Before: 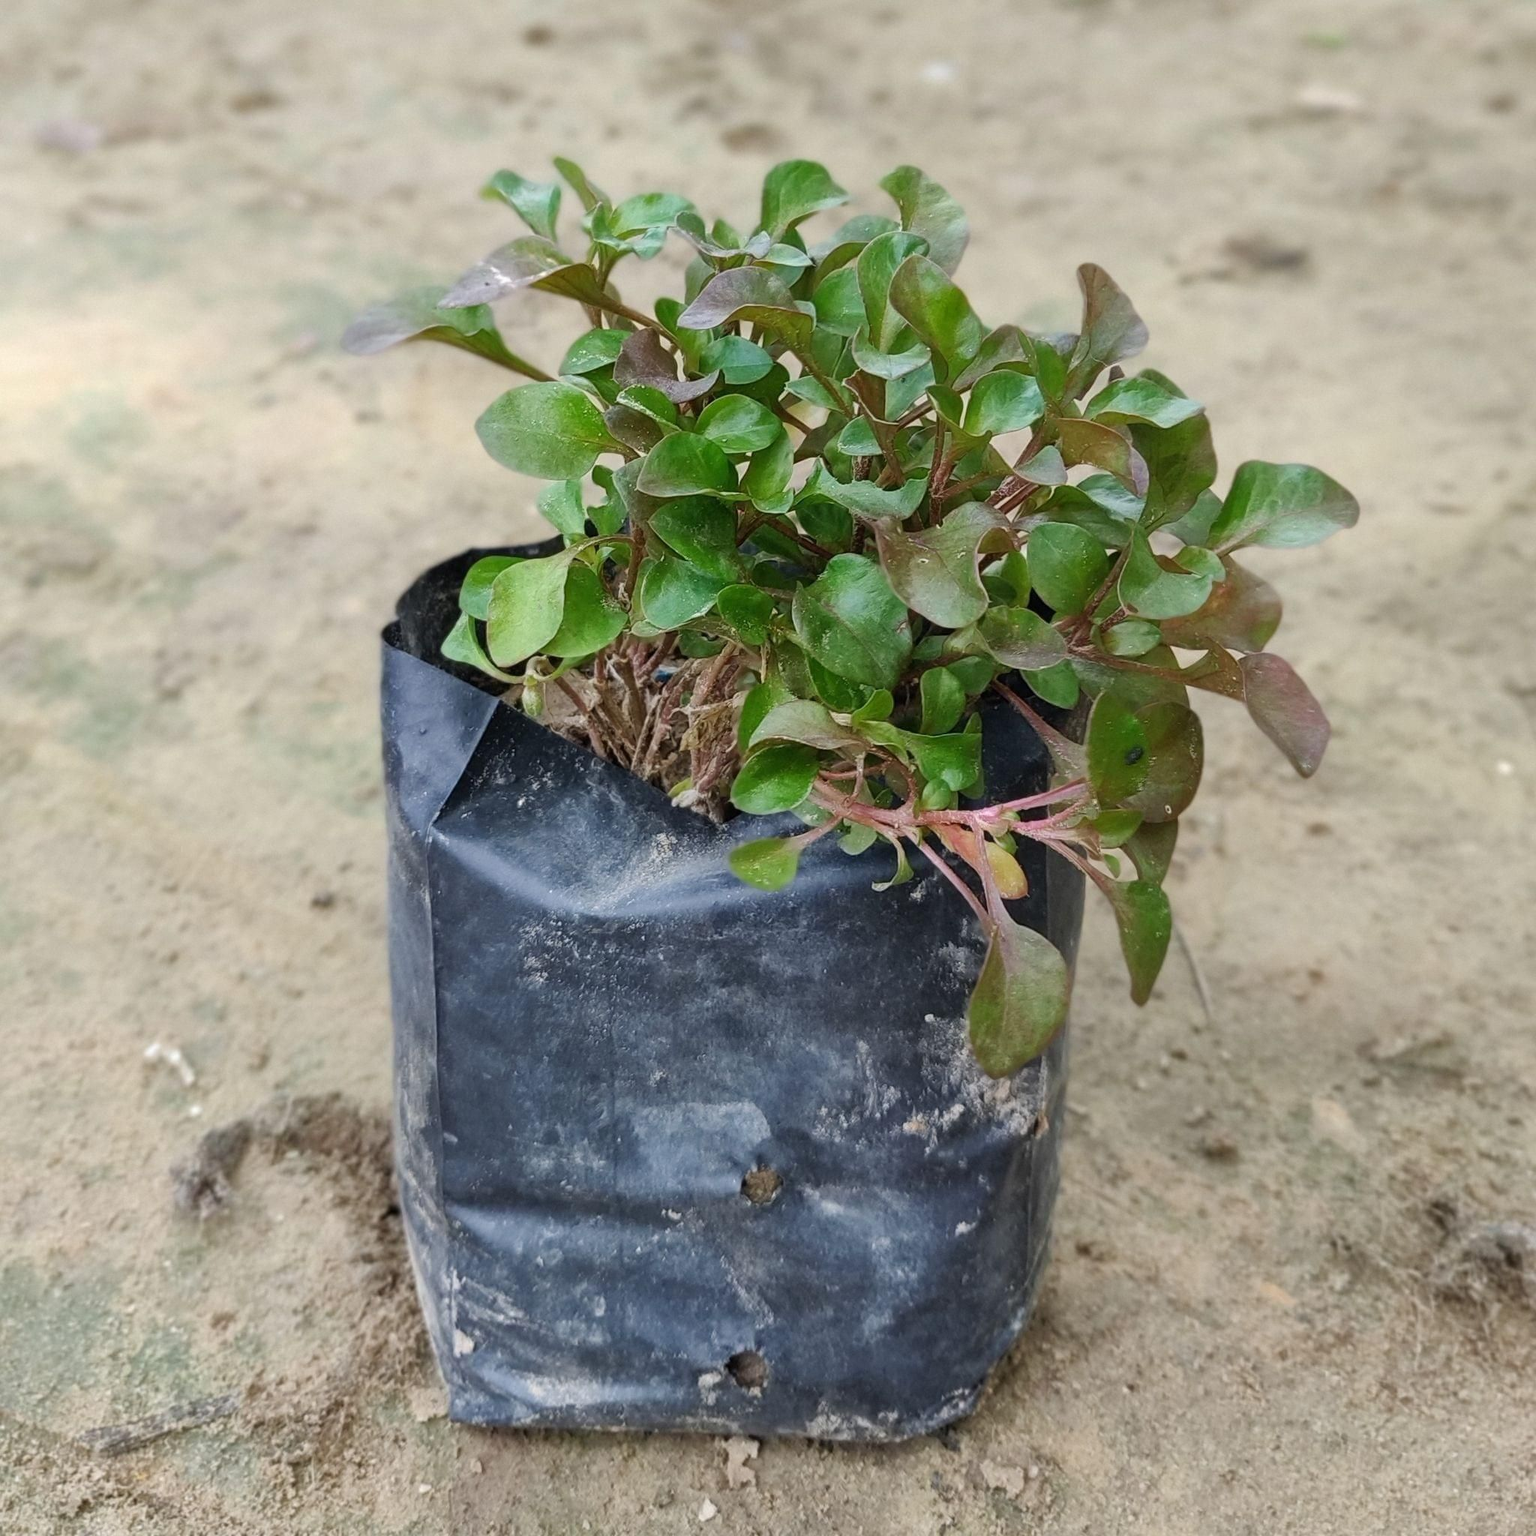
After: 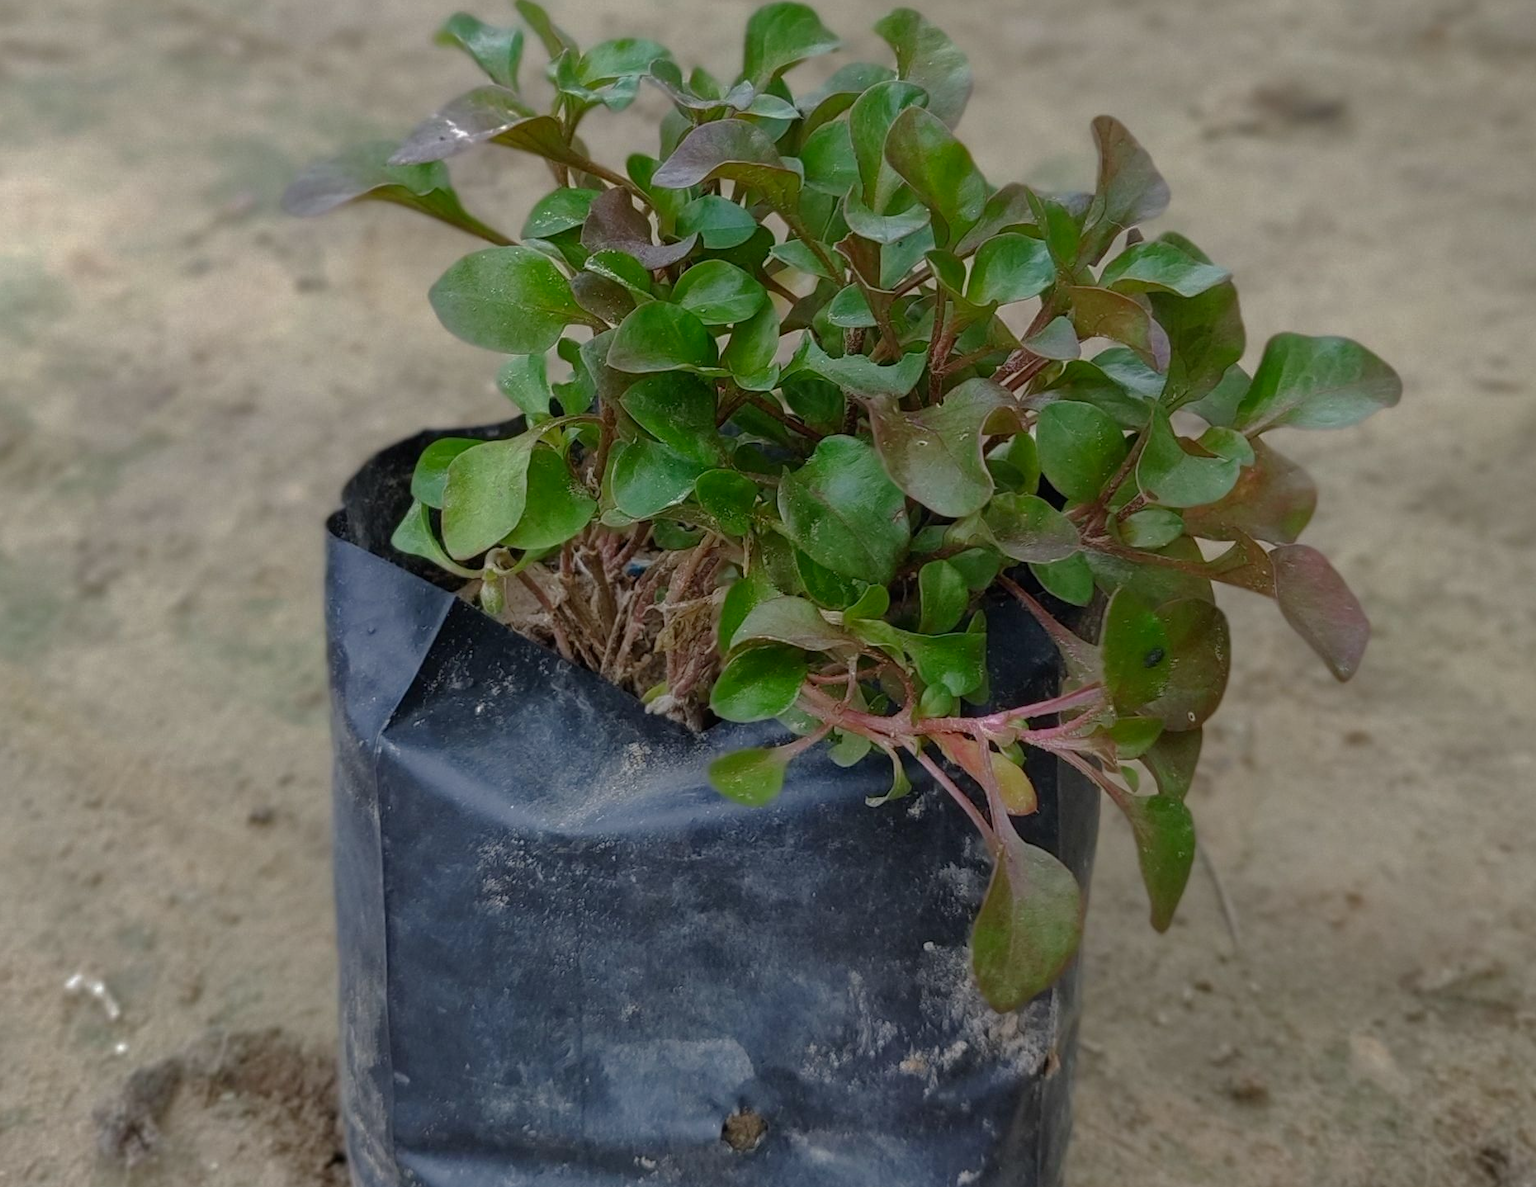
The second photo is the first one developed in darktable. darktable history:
base curve: curves: ch0 [(0, 0) (0.841, 0.609) (1, 1)]
color correction: saturation 1.11
crop: left 5.596%, top 10.314%, right 3.534%, bottom 19.395%
